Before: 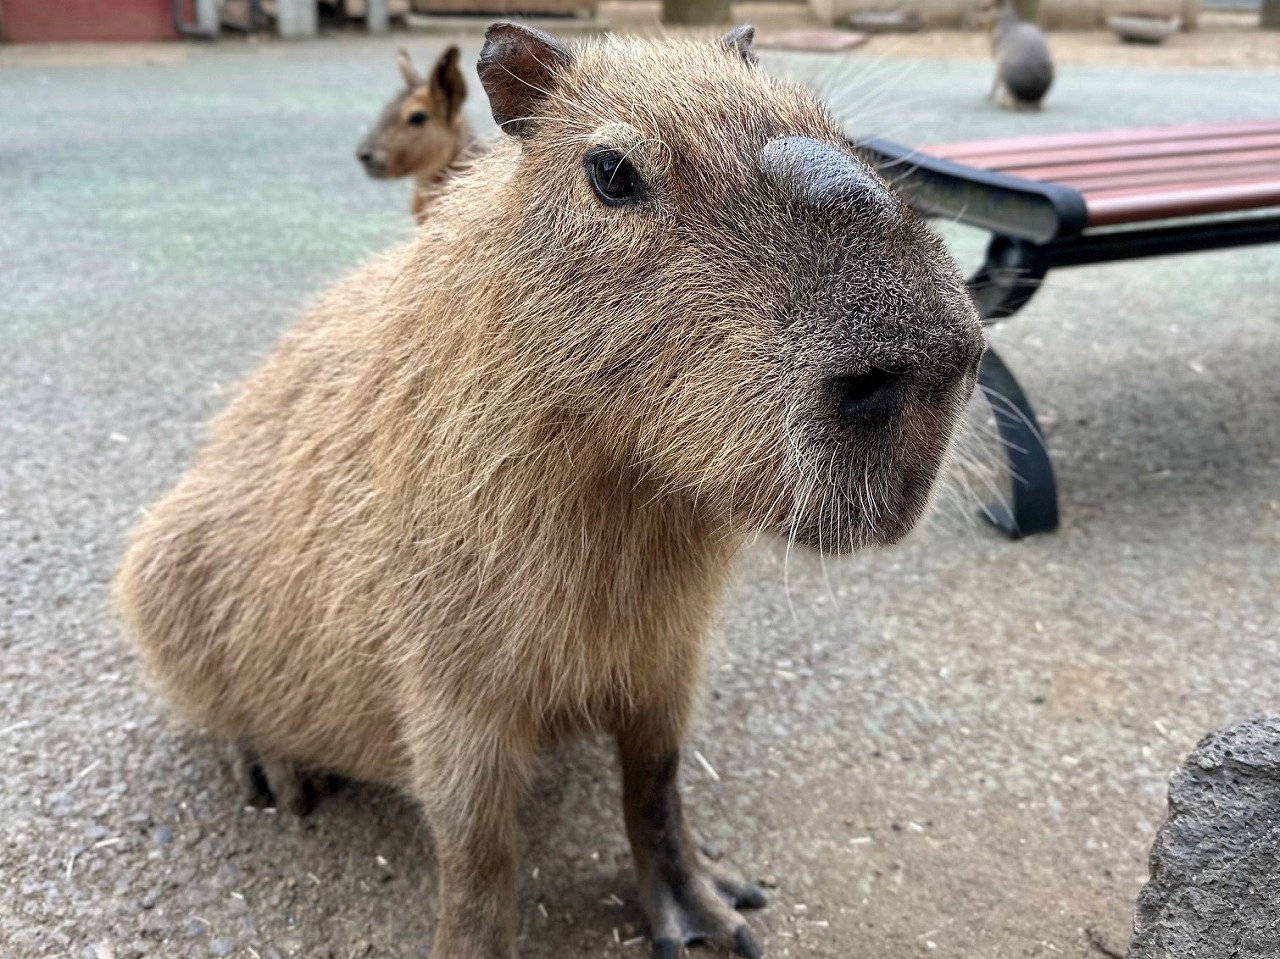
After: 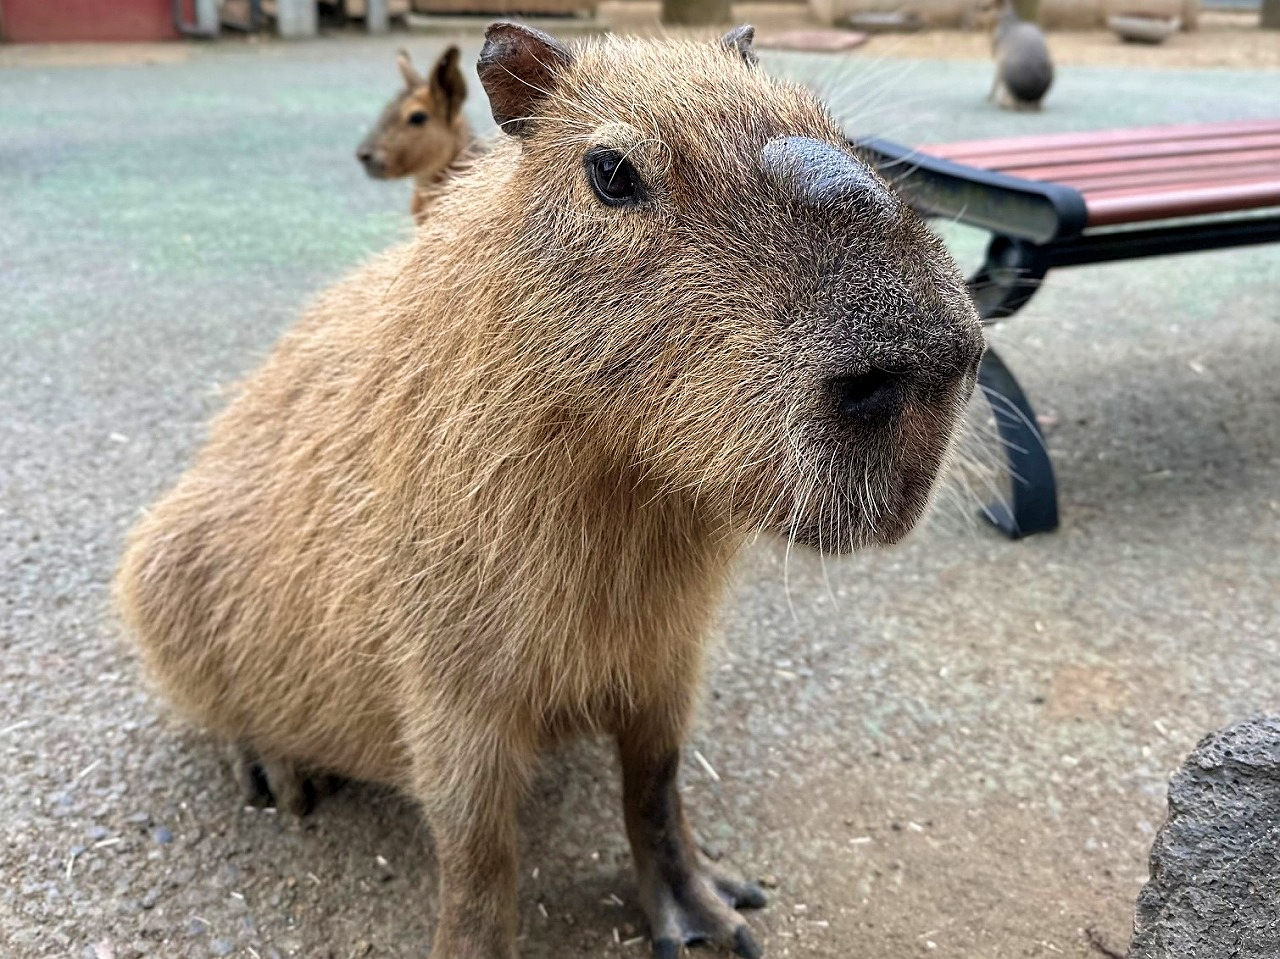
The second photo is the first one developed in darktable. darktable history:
sharpen: amount 0.212
velvia: on, module defaults
